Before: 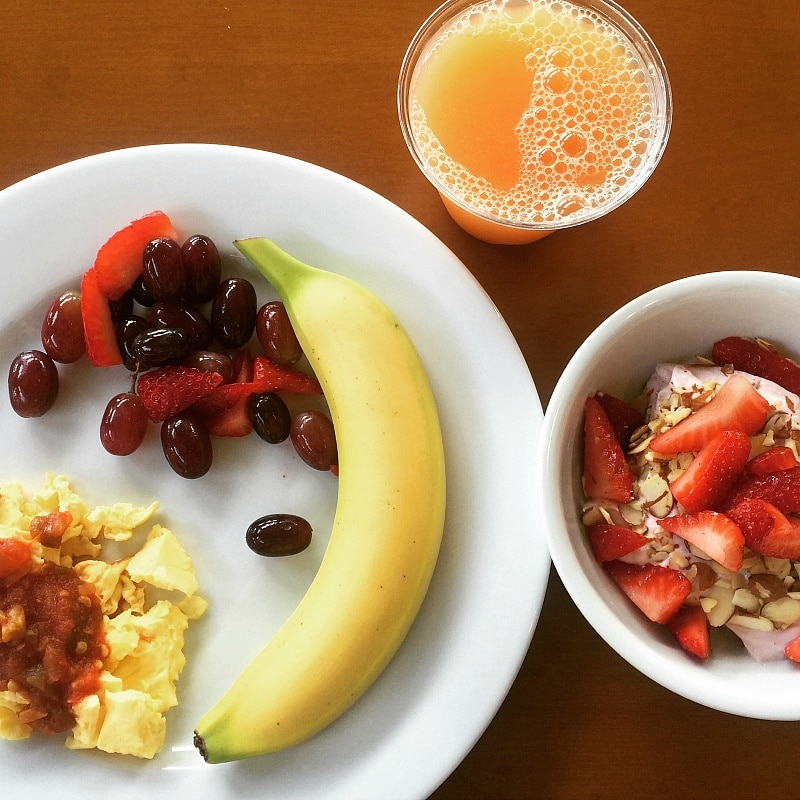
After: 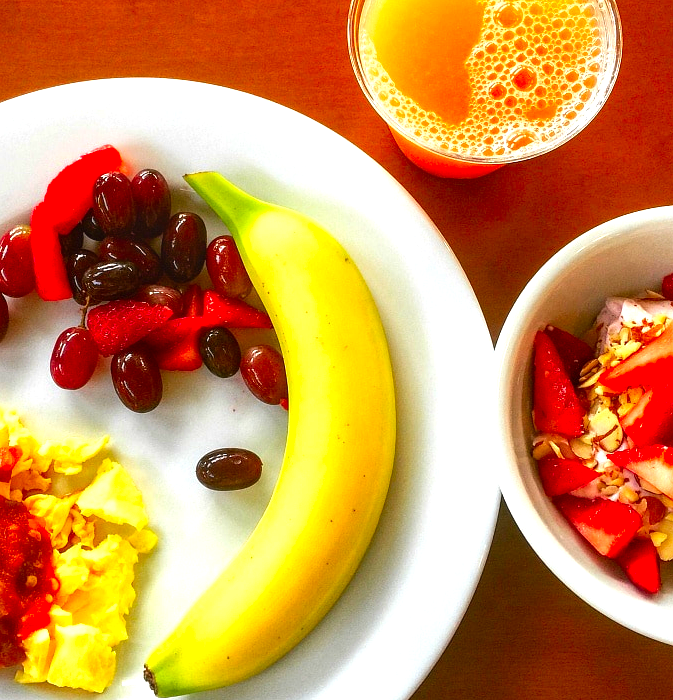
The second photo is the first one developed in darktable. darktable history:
crop: left 6.29%, top 8.289%, right 9.548%, bottom 4.106%
color correction: highlights b* 0.031, saturation 1.84
exposure: black level correction 0, exposure 0.498 EV, compensate highlight preservation false
local contrast: on, module defaults
